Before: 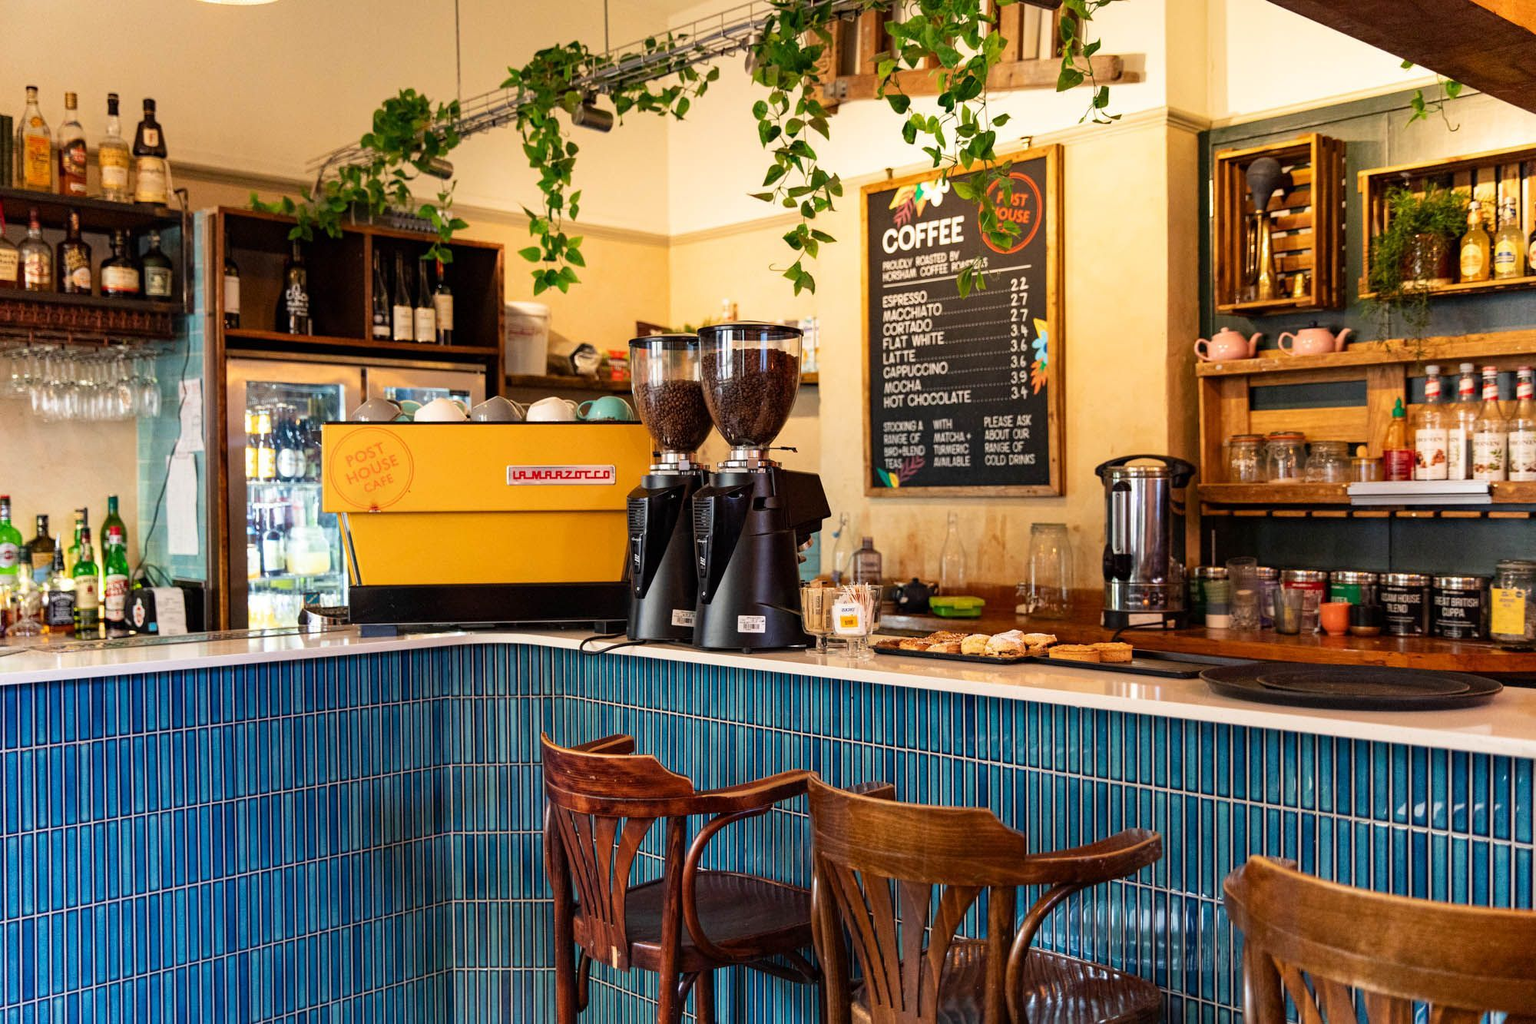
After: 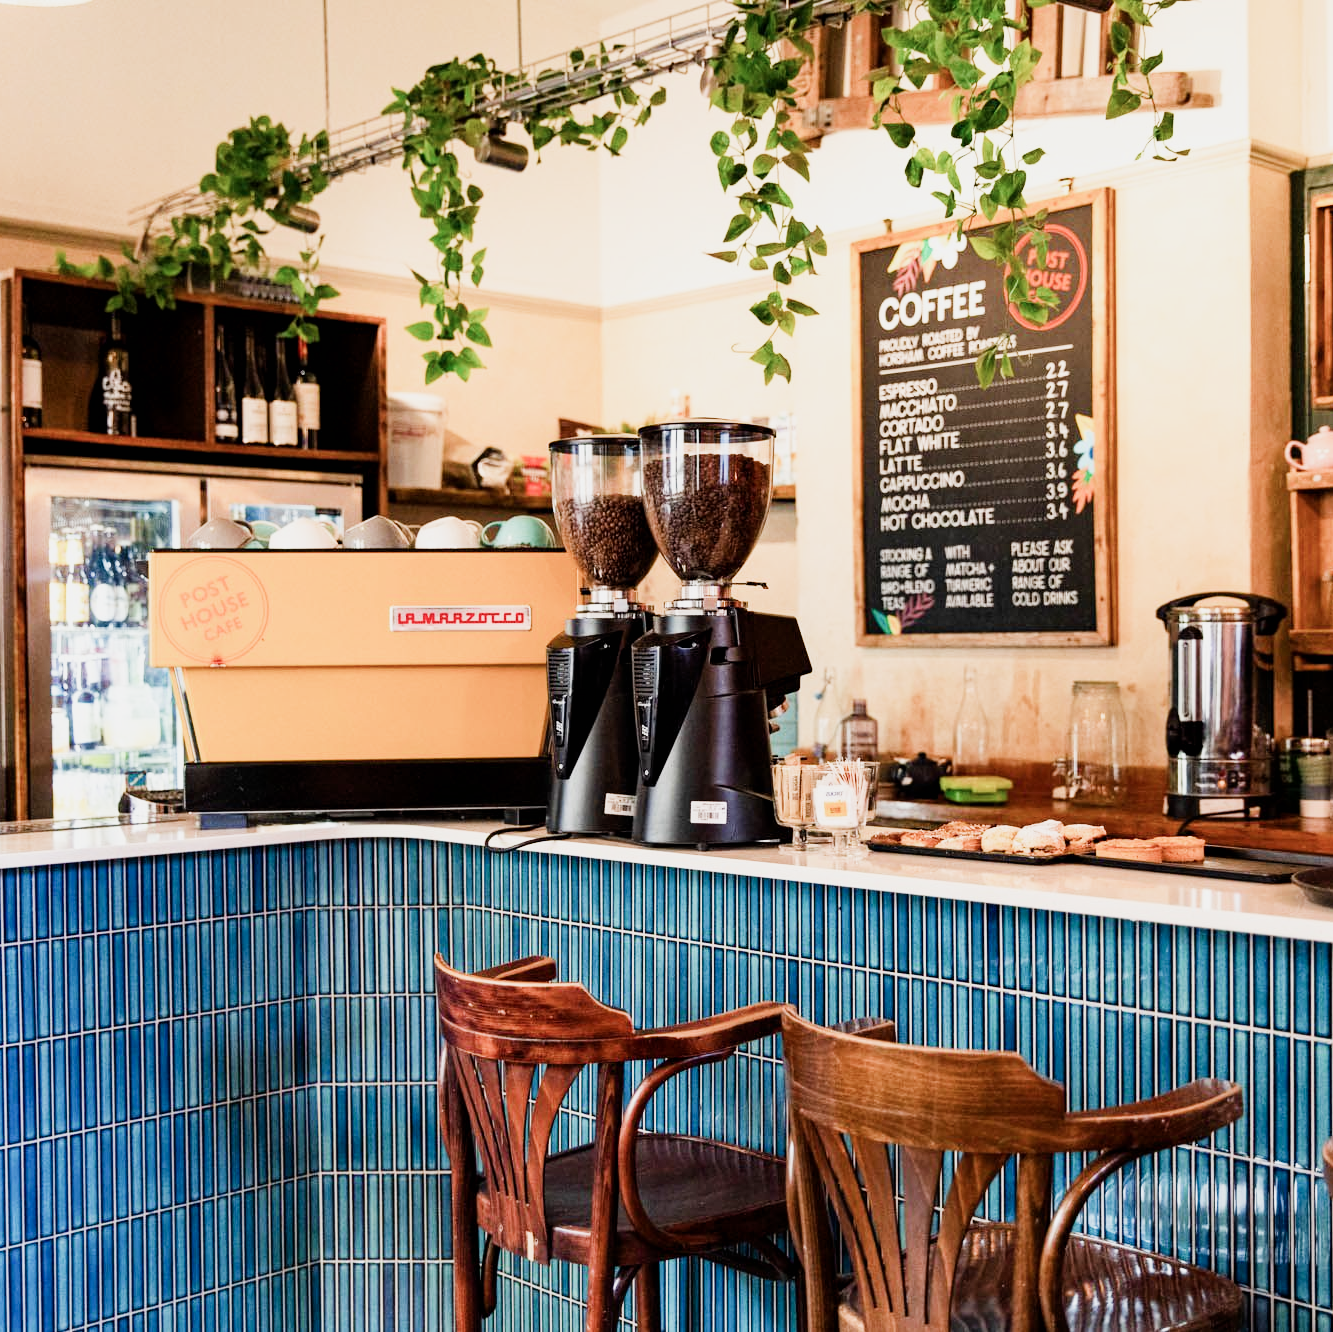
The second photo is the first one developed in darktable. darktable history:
sigmoid: on, module defaults
color balance: input saturation 80.07%
exposure: black level correction 0.001, exposure 1 EV, compensate highlight preservation false
crop and rotate: left 13.537%, right 19.796%
